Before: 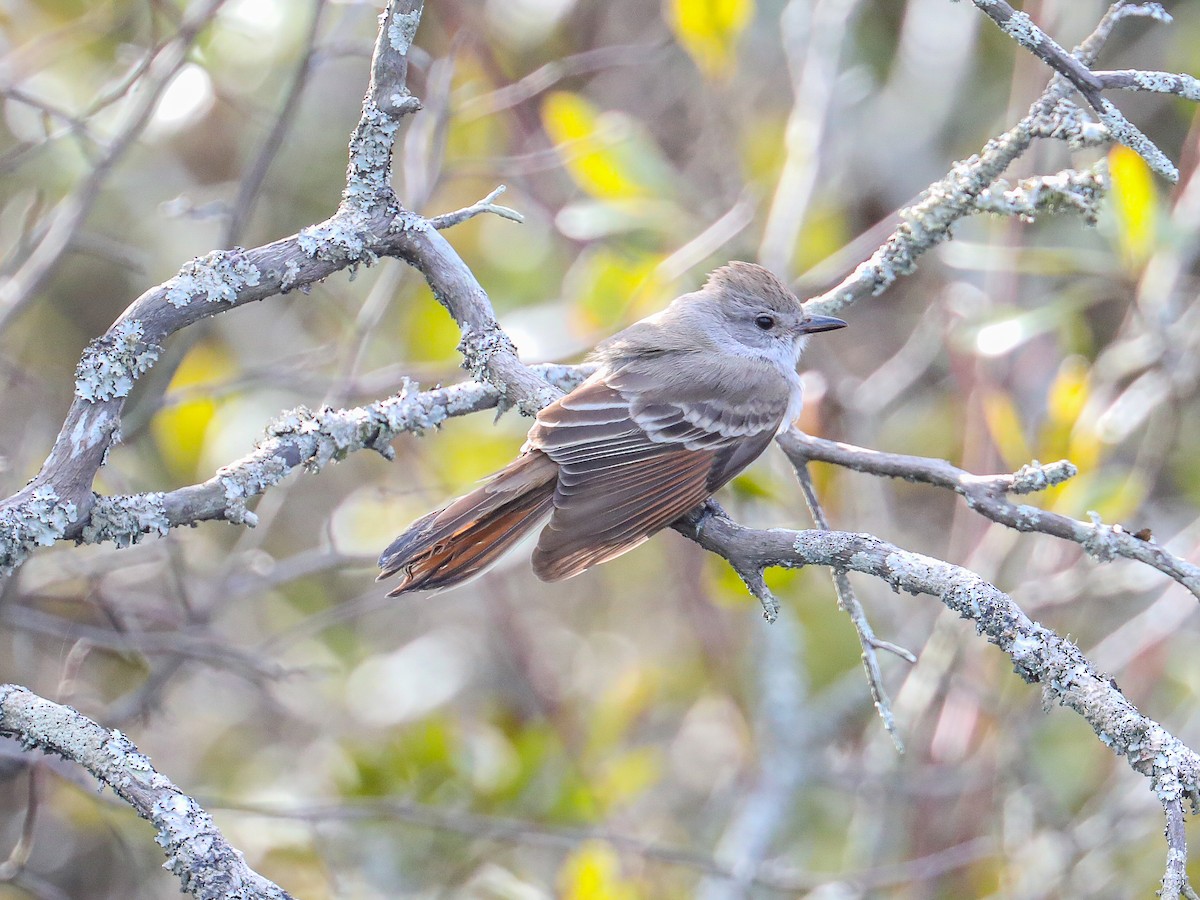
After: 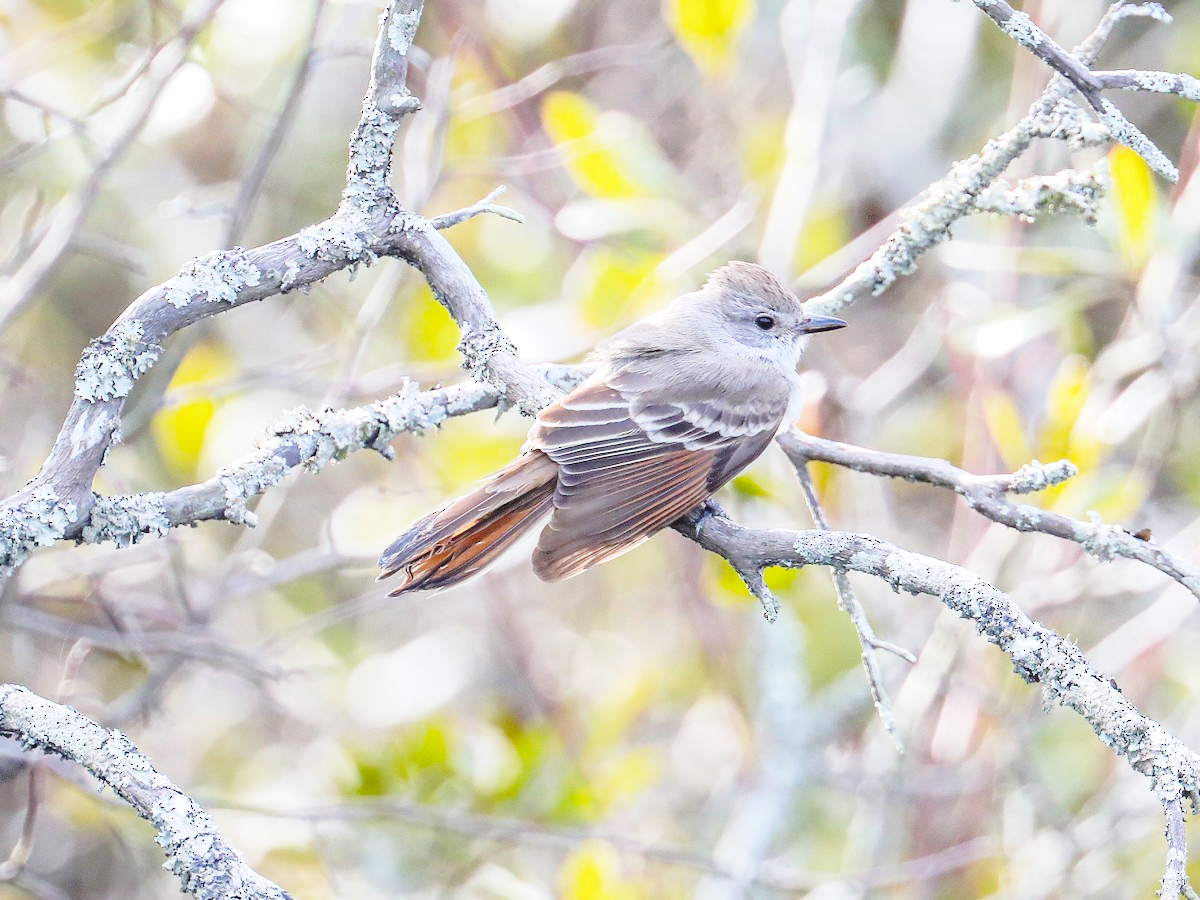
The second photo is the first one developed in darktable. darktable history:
vibrance: on, module defaults
base curve: curves: ch0 [(0, 0) (0.028, 0.03) (0.121, 0.232) (0.46, 0.748) (0.859, 0.968) (1, 1)], preserve colors none
